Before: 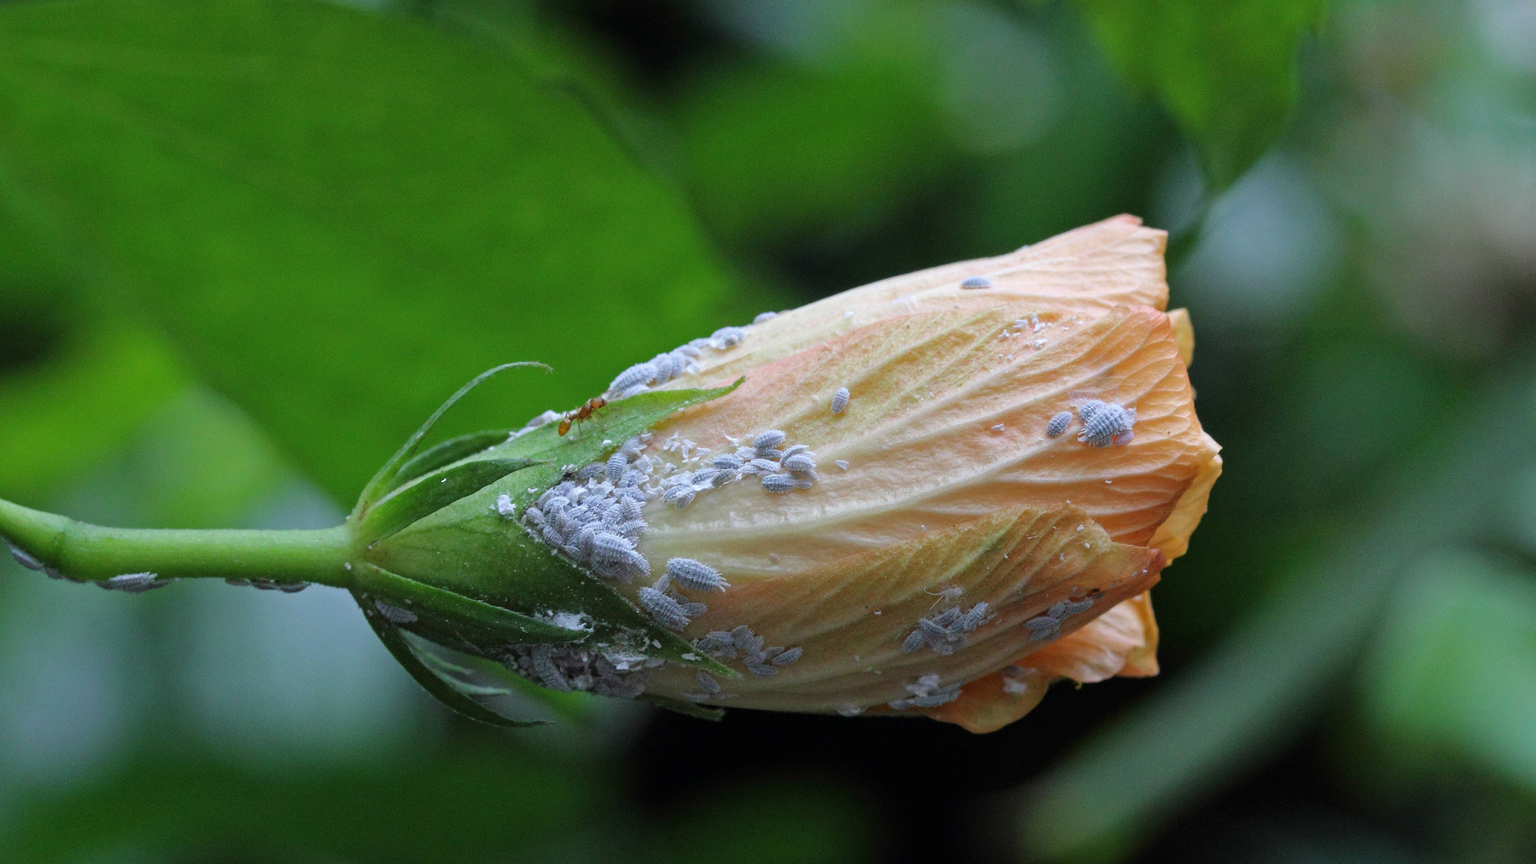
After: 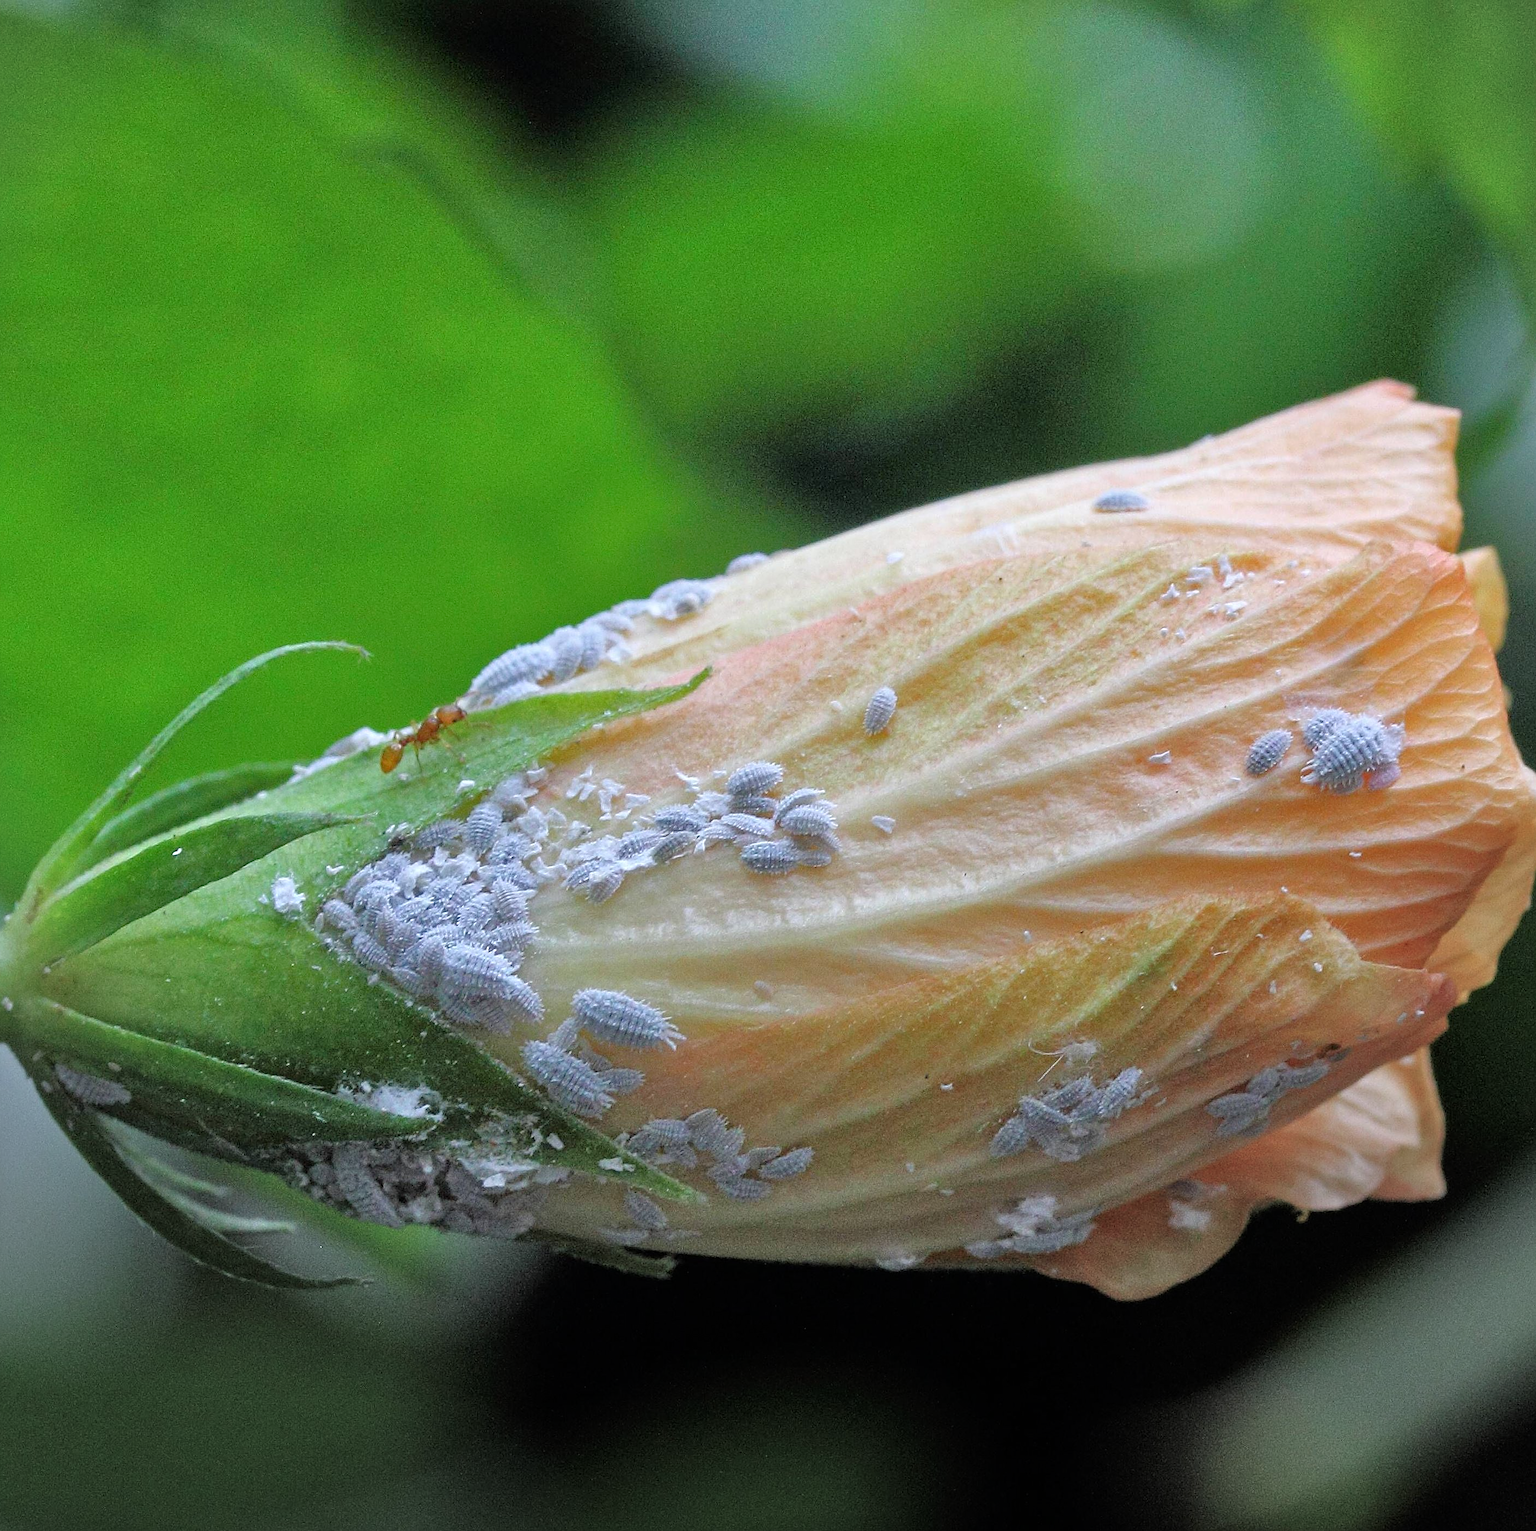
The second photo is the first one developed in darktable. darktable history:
vignetting: fall-off start 97.2%, brightness -0.338, center (-0.055, -0.355), width/height ratio 1.185
sharpen: on, module defaults
tone equalizer: -7 EV 0.143 EV, -6 EV 0.566 EV, -5 EV 1.14 EV, -4 EV 1.34 EV, -3 EV 1.14 EV, -2 EV 0.6 EV, -1 EV 0.152 EV
crop and rotate: left 22.382%, right 21.197%
